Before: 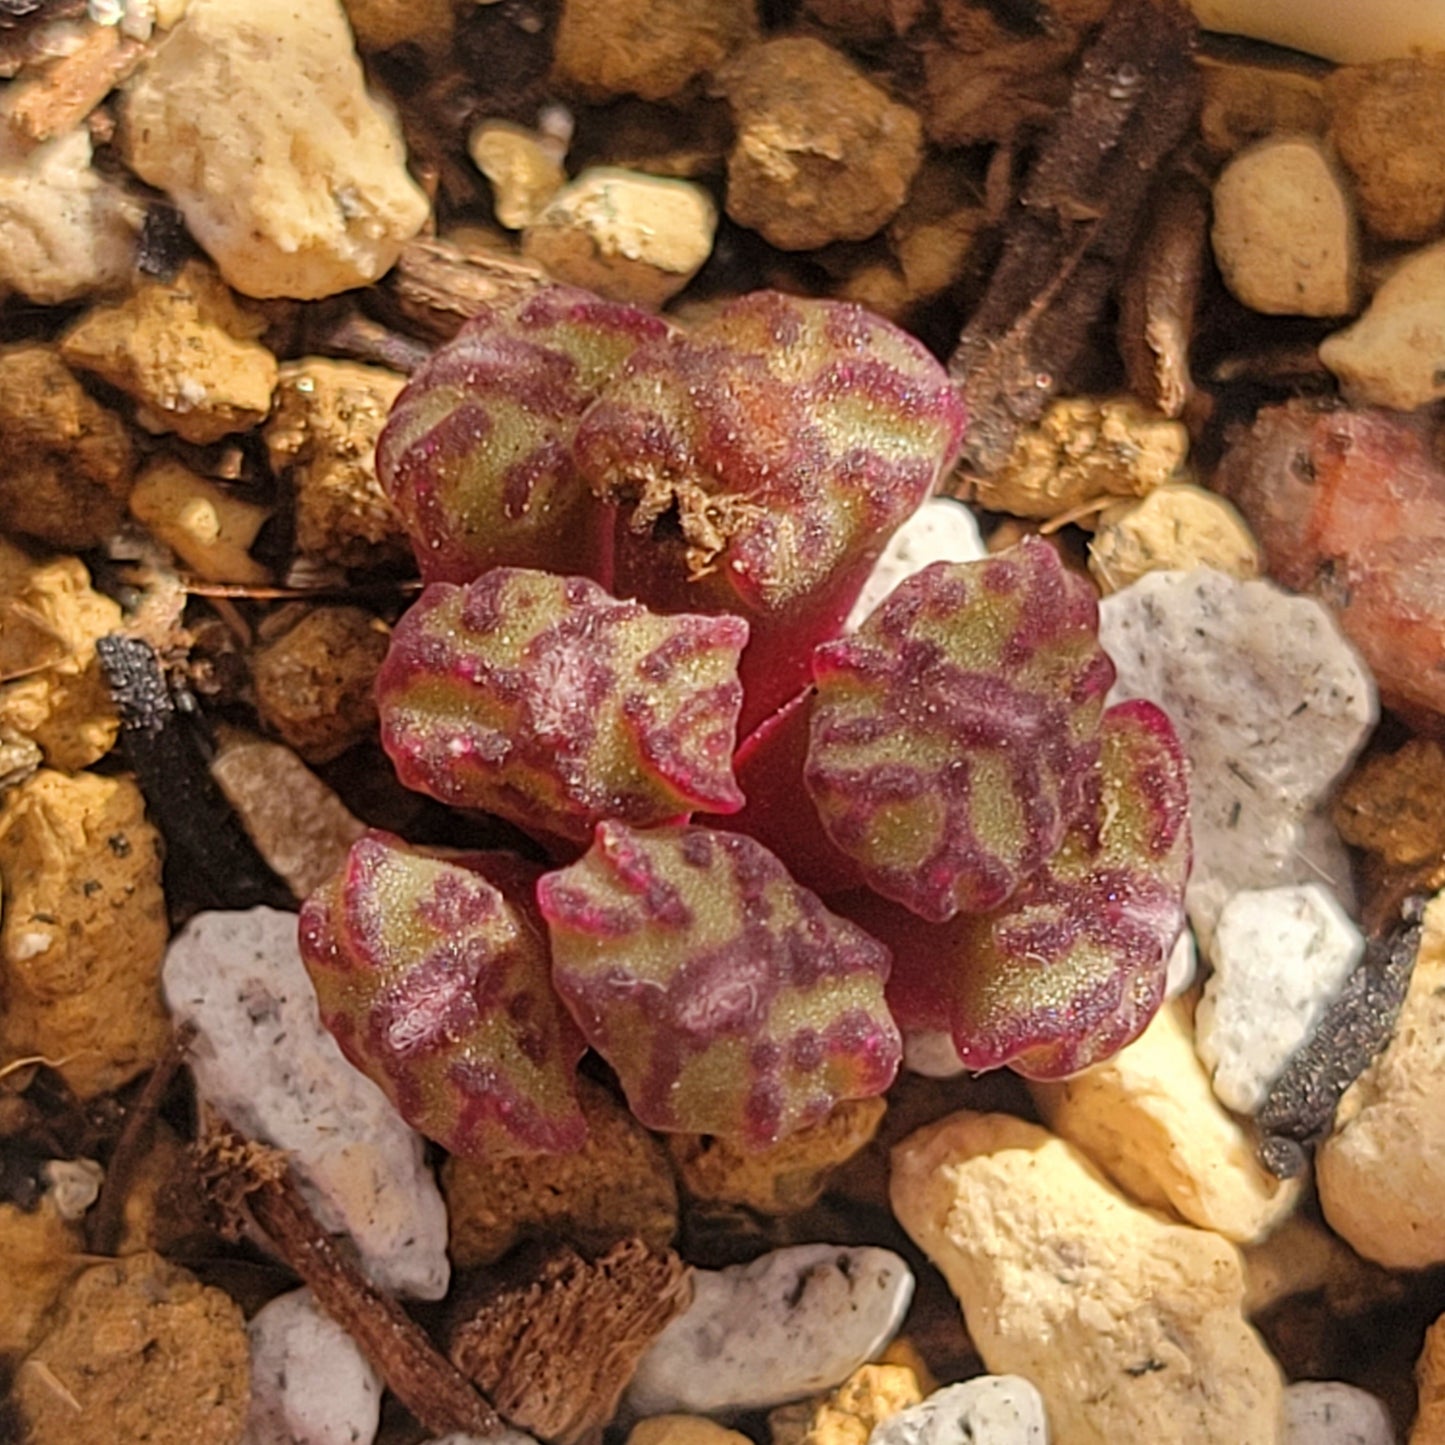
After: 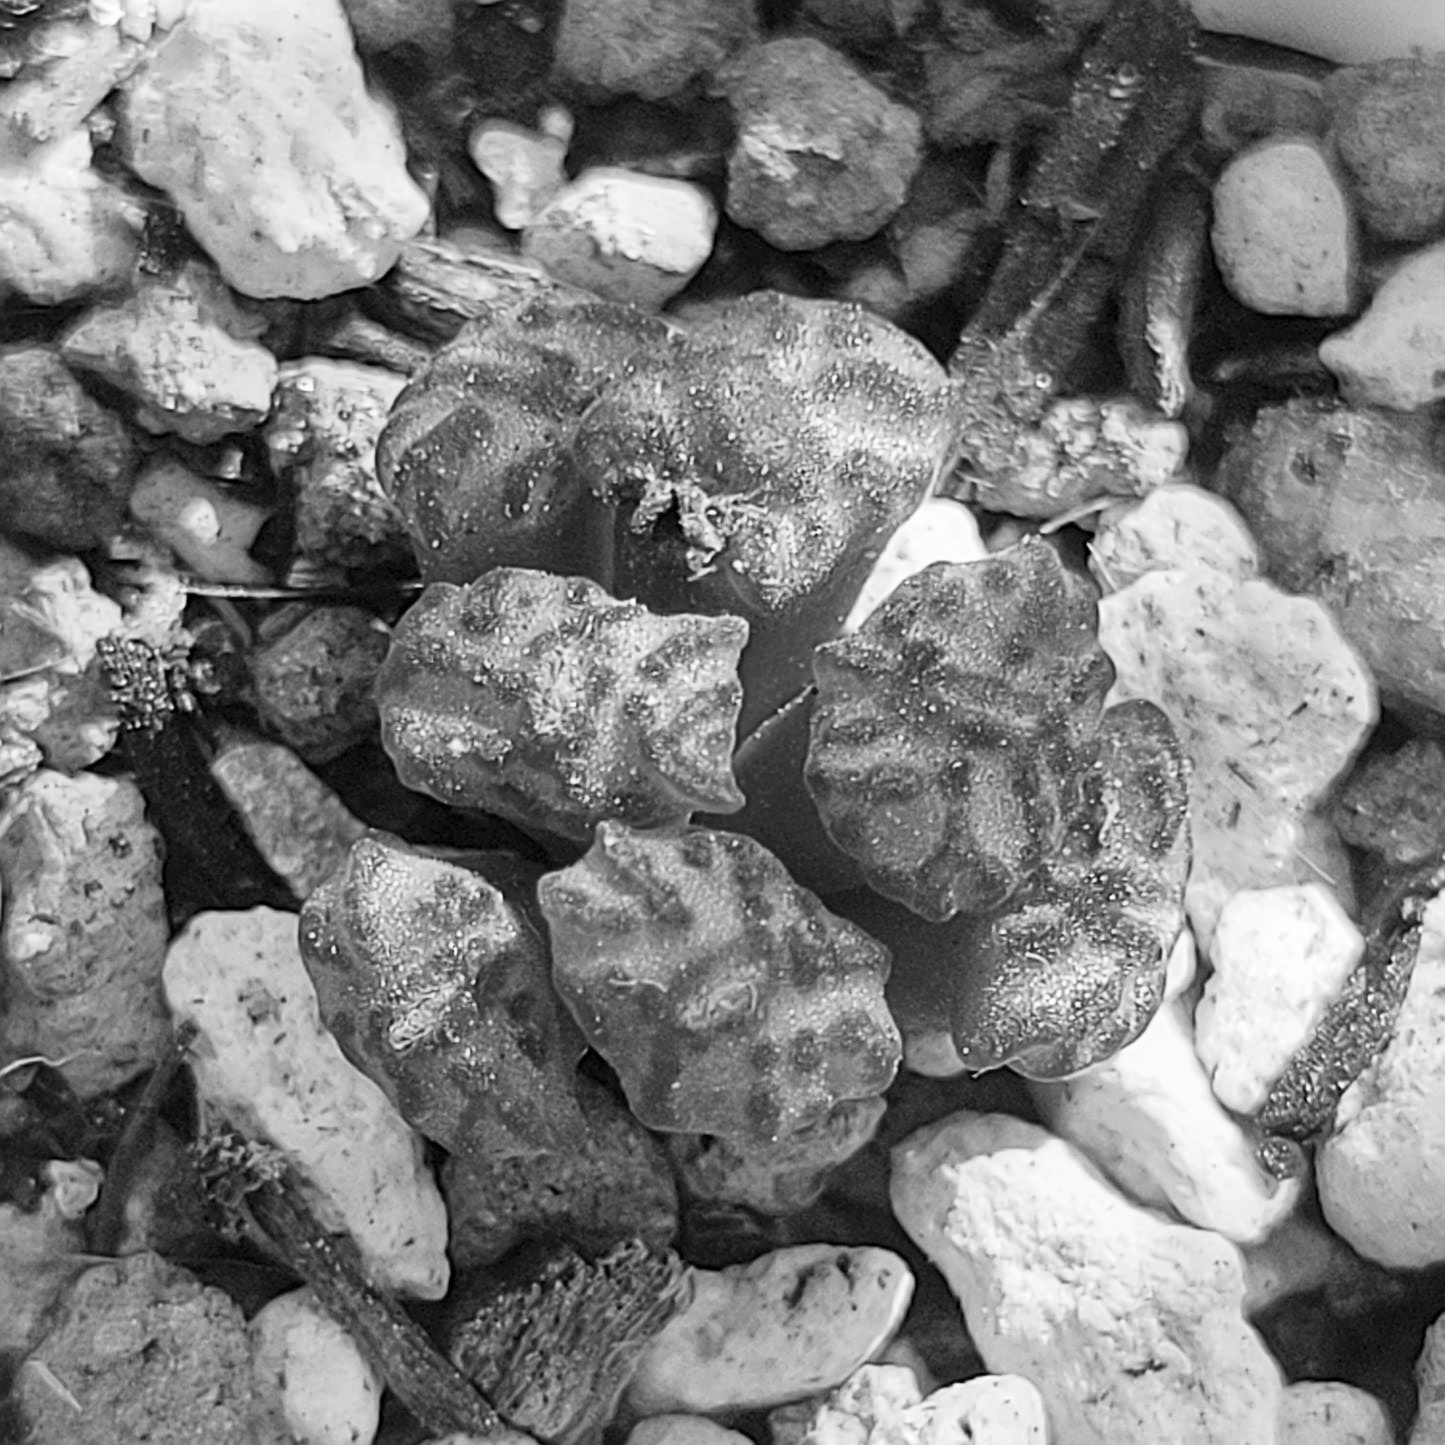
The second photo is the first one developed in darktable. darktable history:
tone equalizer: -8 EV 0.06 EV, smoothing diameter 25%, edges refinement/feathering 10, preserve details guided filter
contrast brightness saturation: contrast 0.2, brightness 0.16, saturation 0.22
monochrome: a 1.94, b -0.638
sharpen: on, module defaults
velvia: strength 15%
